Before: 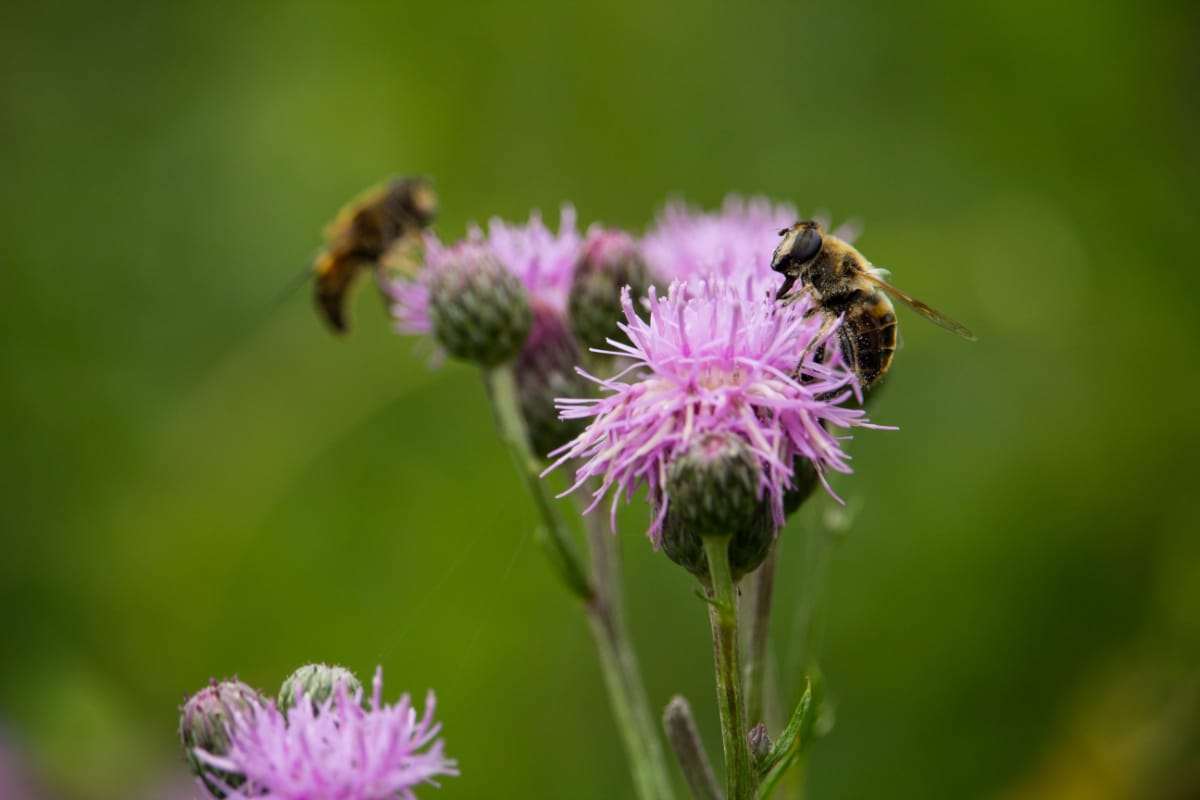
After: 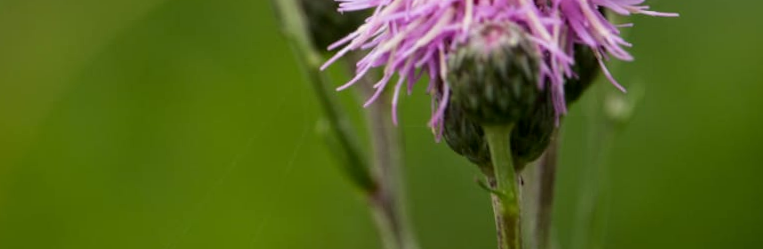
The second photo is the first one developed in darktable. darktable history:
local contrast: mode bilateral grid, contrast 28, coarseness 16, detail 115%, midtone range 0.2
crop: left 18.091%, top 51.13%, right 17.525%, bottom 16.85%
rotate and perspective: rotation -1°, crop left 0.011, crop right 0.989, crop top 0.025, crop bottom 0.975
